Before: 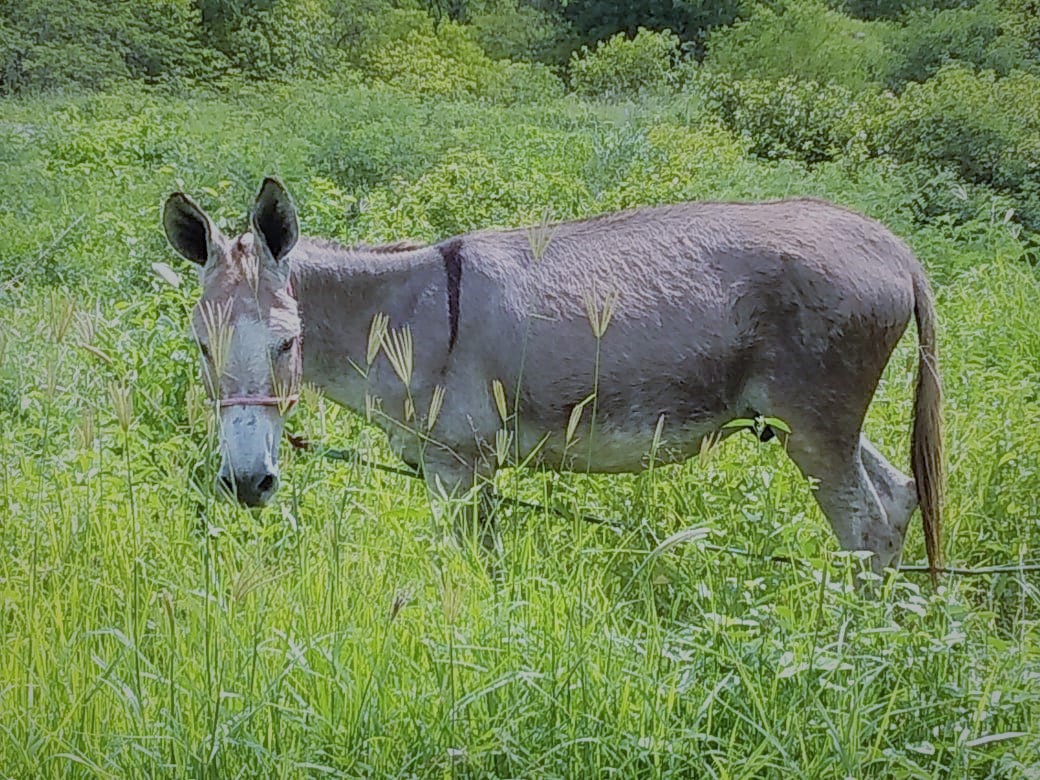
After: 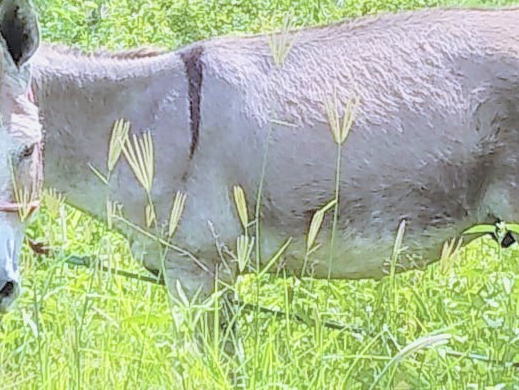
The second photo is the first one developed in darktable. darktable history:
crop: left 25%, top 25%, right 25%, bottom 25%
exposure: exposure 0.657 EV, compensate highlight preservation false
contrast brightness saturation: brightness 0.28
